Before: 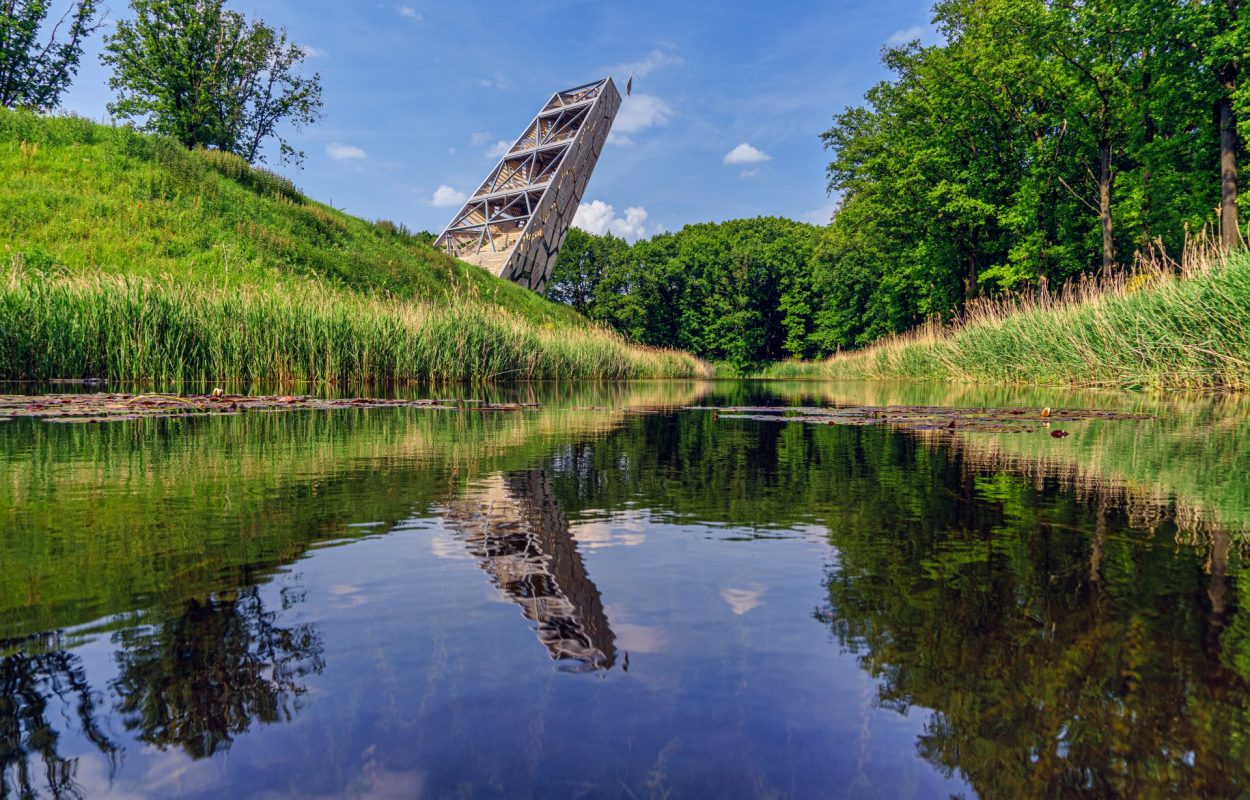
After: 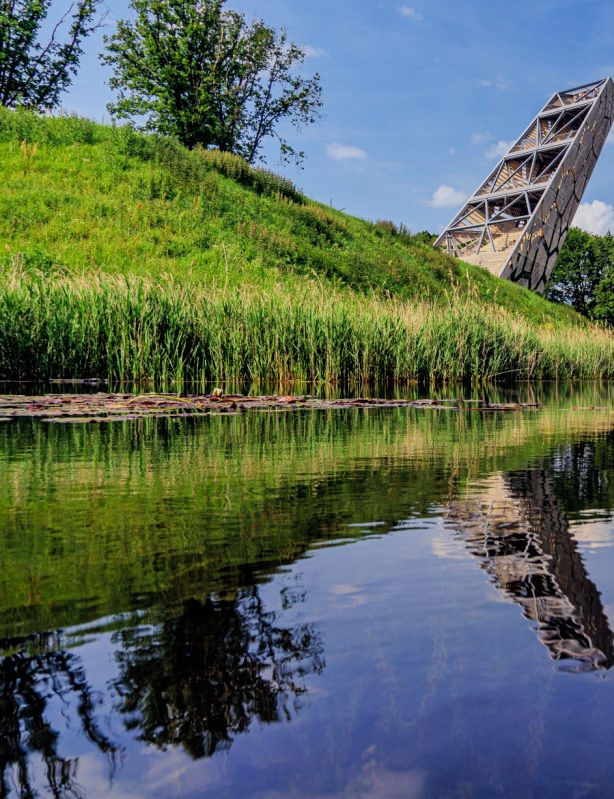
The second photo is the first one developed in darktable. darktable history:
filmic rgb: black relative exposure -7.75 EV, white relative exposure 4.4 EV, threshold 3 EV, hardness 3.76, latitude 50%, contrast 1.1, color science v5 (2021), contrast in shadows safe, contrast in highlights safe, enable highlight reconstruction true
crop and rotate: left 0%, top 0%, right 50.845%
